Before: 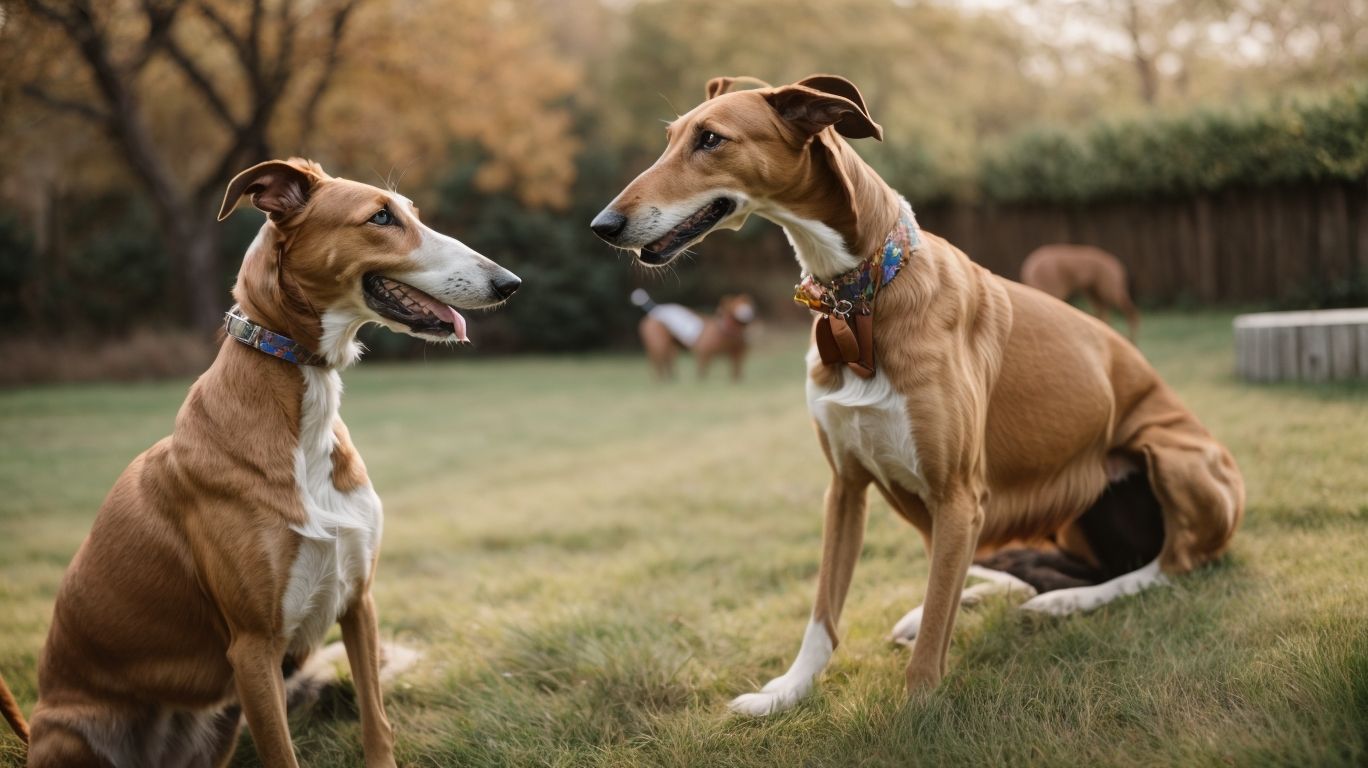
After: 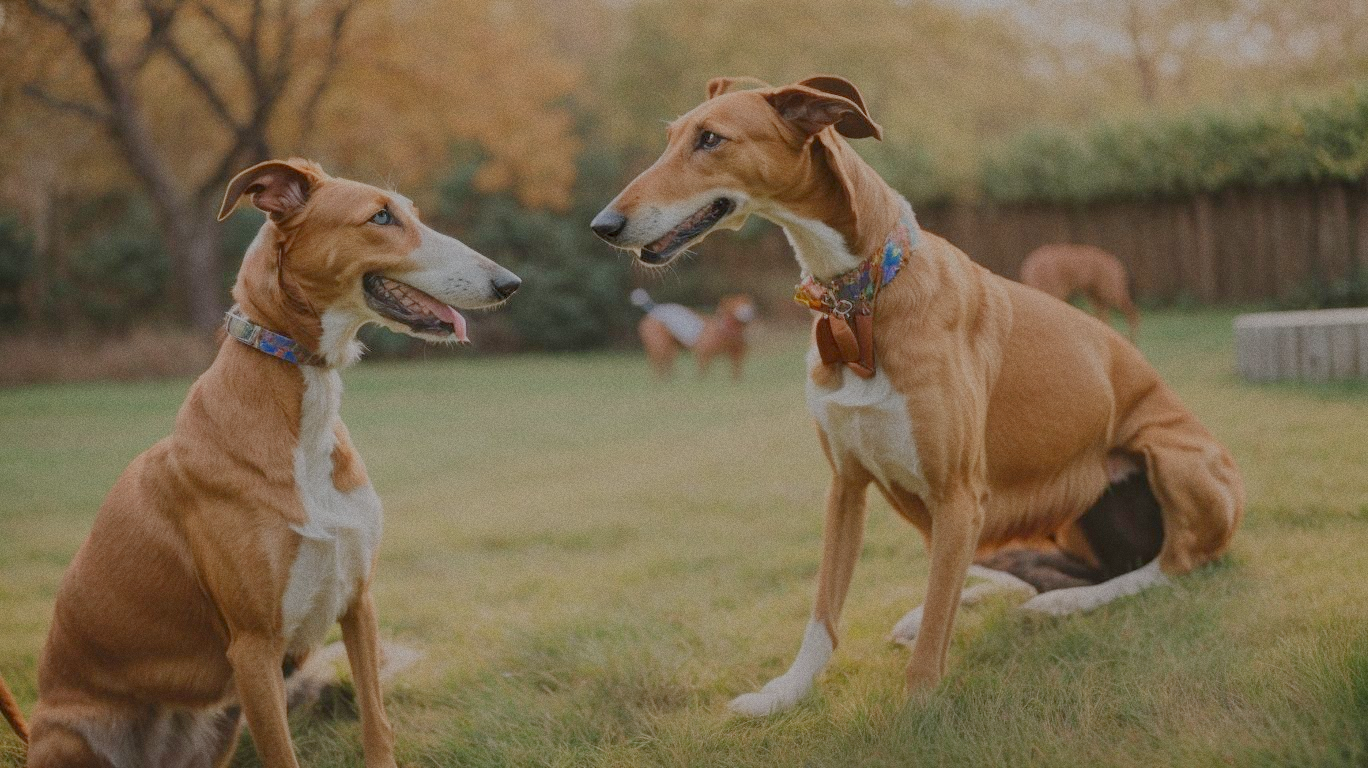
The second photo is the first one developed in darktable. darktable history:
grain: coarseness 0.47 ISO
filmic rgb: black relative exposure -16 EV, white relative exposure 8 EV, threshold 3 EV, hardness 4.17, latitude 50%, contrast 0.5, color science v5 (2021), contrast in shadows safe, contrast in highlights safe, enable highlight reconstruction true
